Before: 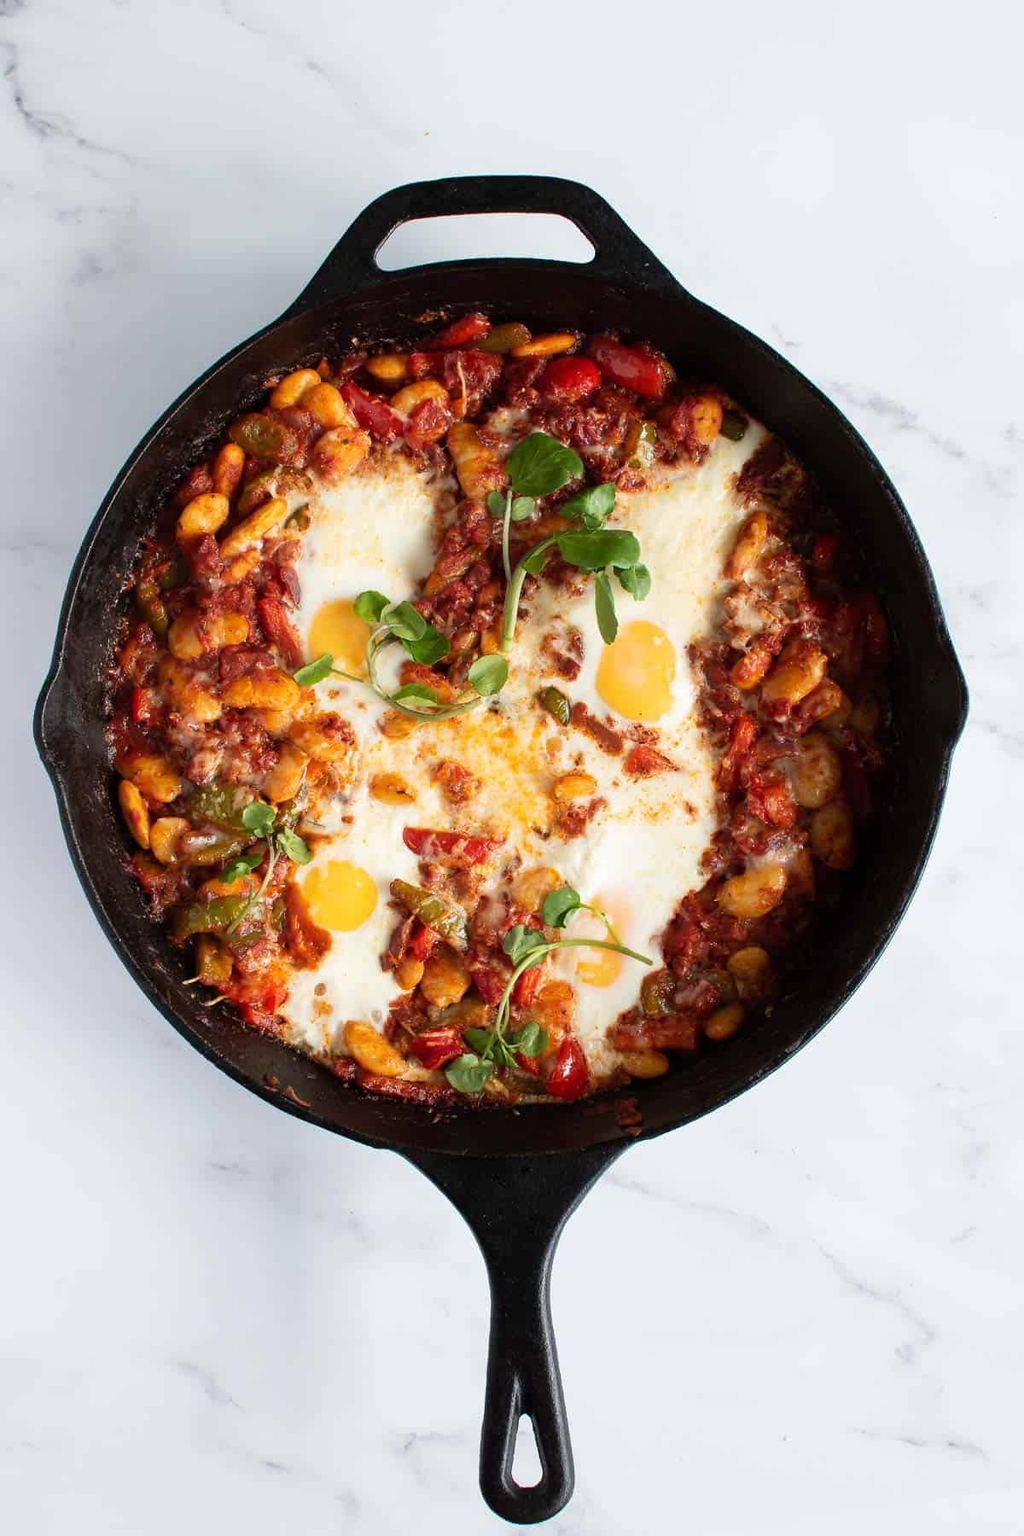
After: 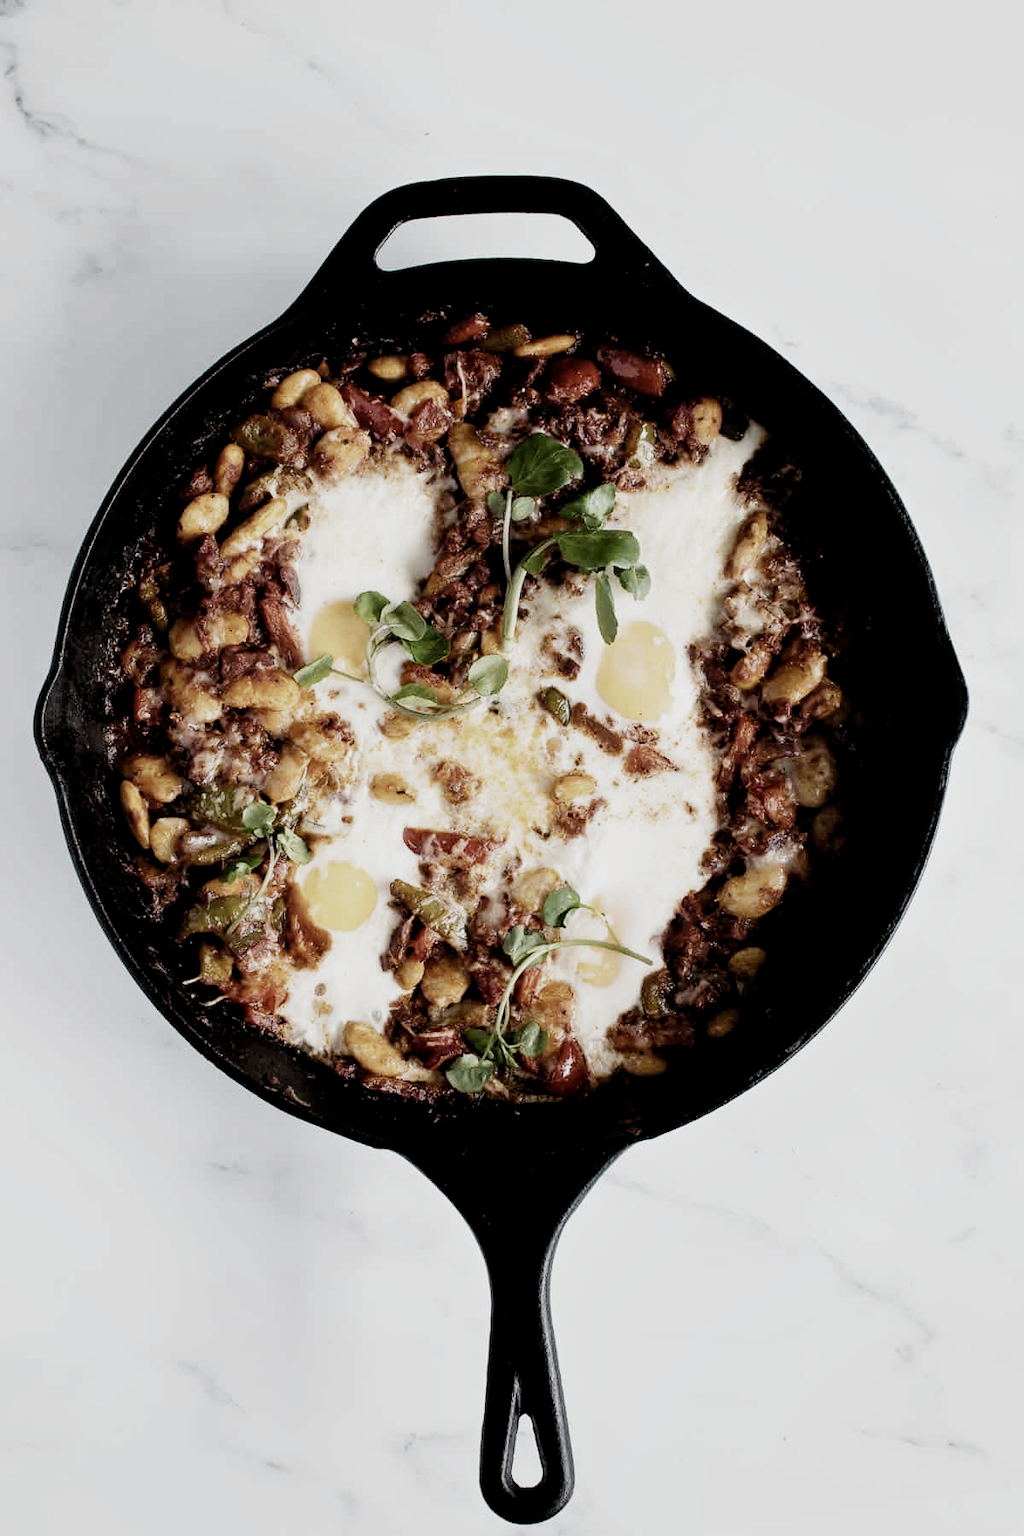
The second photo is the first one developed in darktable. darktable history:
contrast brightness saturation: saturation -0.063
local contrast: highlights 106%, shadows 98%, detail 119%, midtone range 0.2
filmic rgb: black relative exposure -5.01 EV, white relative exposure 4 EV, hardness 2.89, contrast 1.301, highlights saturation mix -29.99%, preserve chrominance no, color science v4 (2020), type of noise poissonian
